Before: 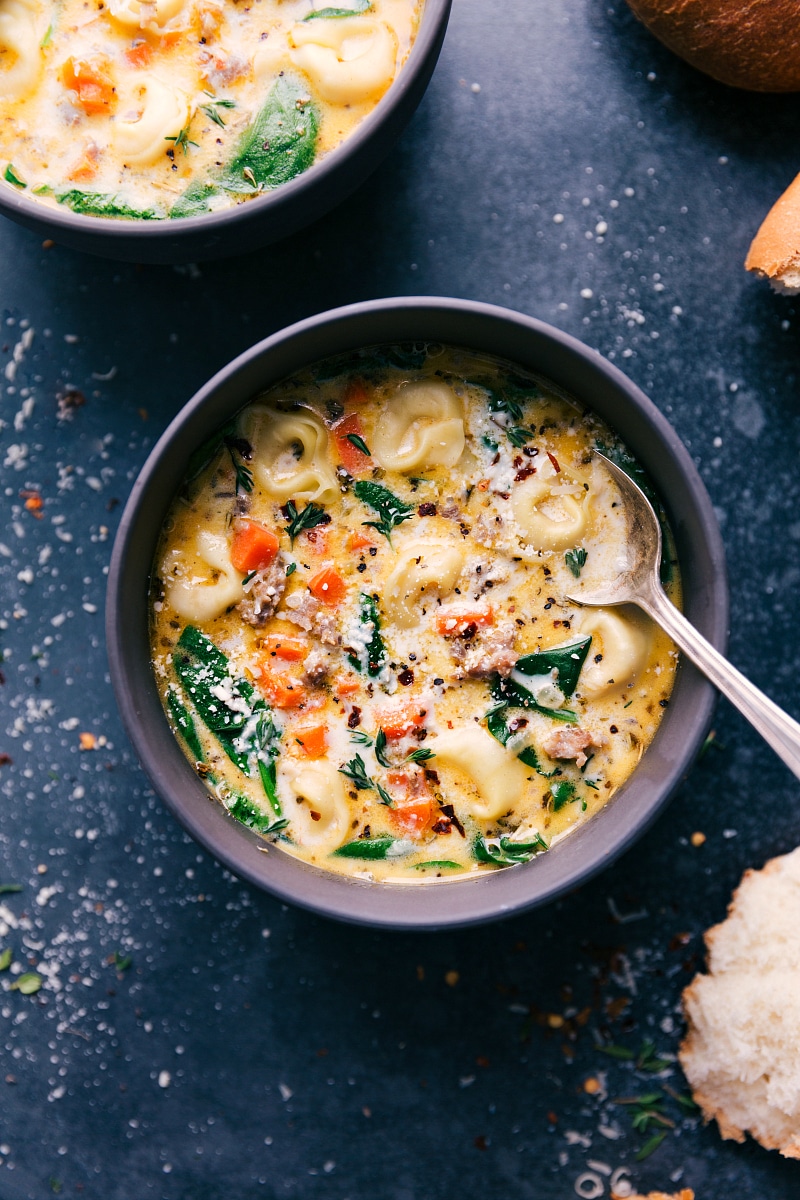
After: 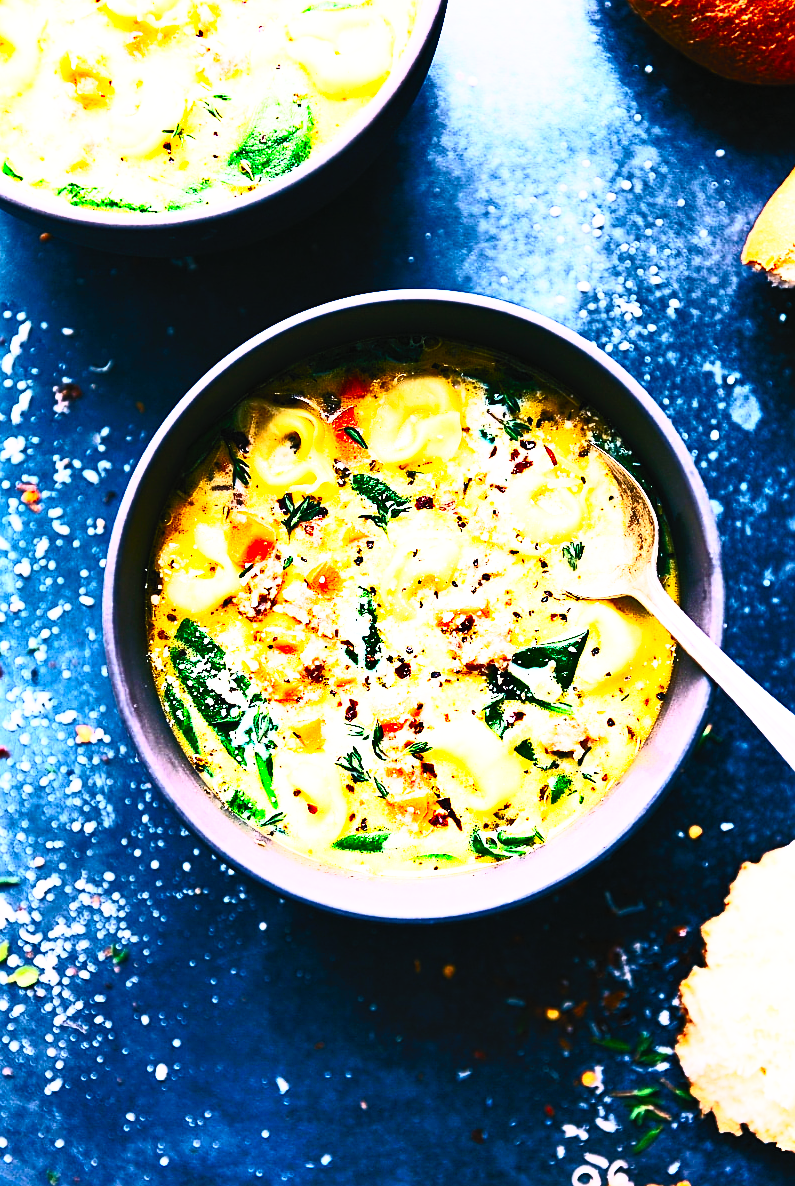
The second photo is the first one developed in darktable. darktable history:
tone equalizer: on, module defaults
crop: left 0.434%, top 0.655%, right 0.179%, bottom 0.448%
contrast brightness saturation: contrast 0.848, brightness 0.593, saturation 0.597
sharpen: on, module defaults
shadows and highlights: low approximation 0.01, soften with gaussian
base curve: curves: ch0 [(0, 0) (0.007, 0.004) (0.027, 0.03) (0.046, 0.07) (0.207, 0.54) (0.442, 0.872) (0.673, 0.972) (1, 1)], preserve colors none
